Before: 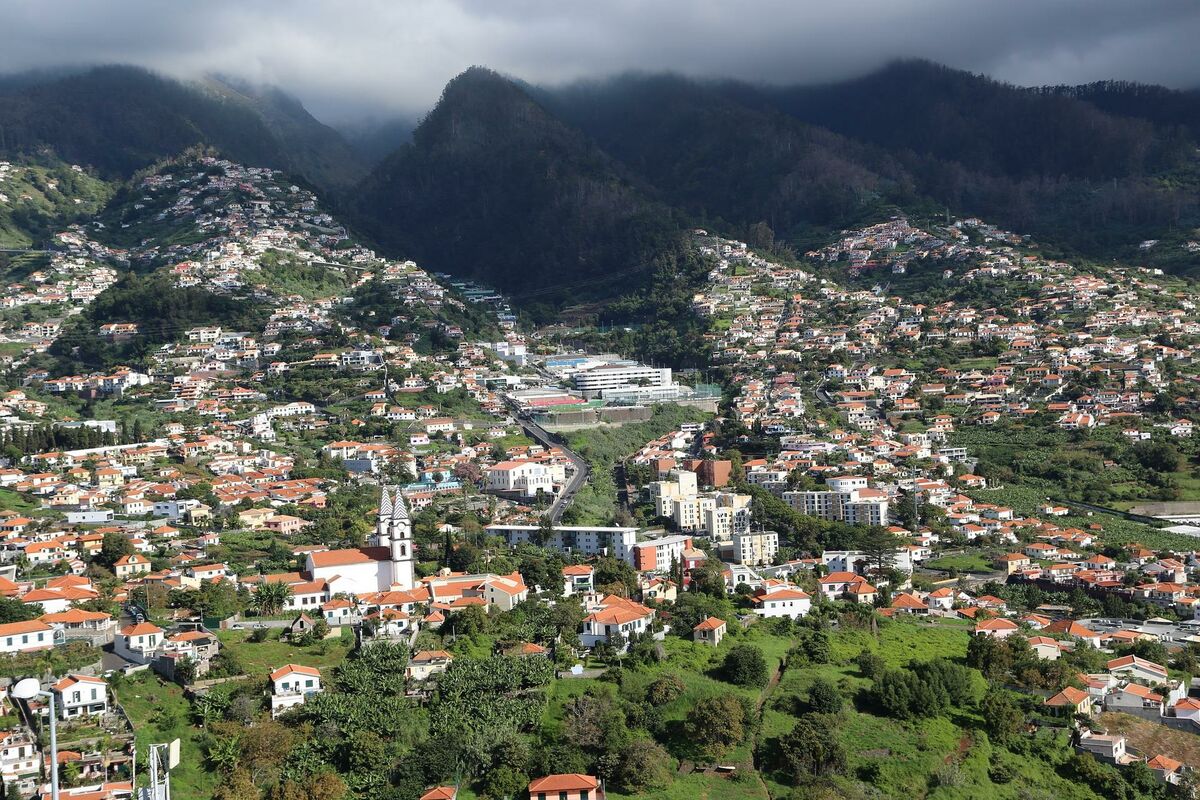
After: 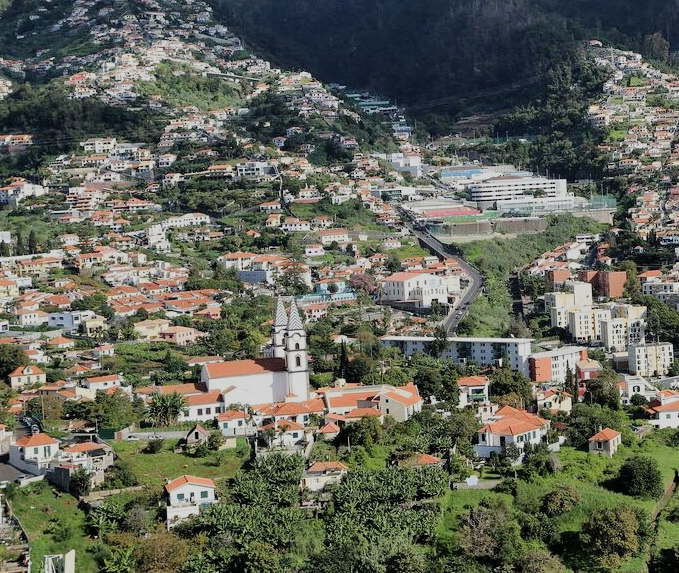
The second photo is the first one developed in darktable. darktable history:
crop: left 8.81%, top 23.657%, right 34.554%, bottom 4.678%
filmic rgb: black relative exposure -7.65 EV, white relative exposure 4.56 EV, hardness 3.61, iterations of high-quality reconstruction 0
tone equalizer: on, module defaults
shadows and highlights: low approximation 0.01, soften with gaussian
